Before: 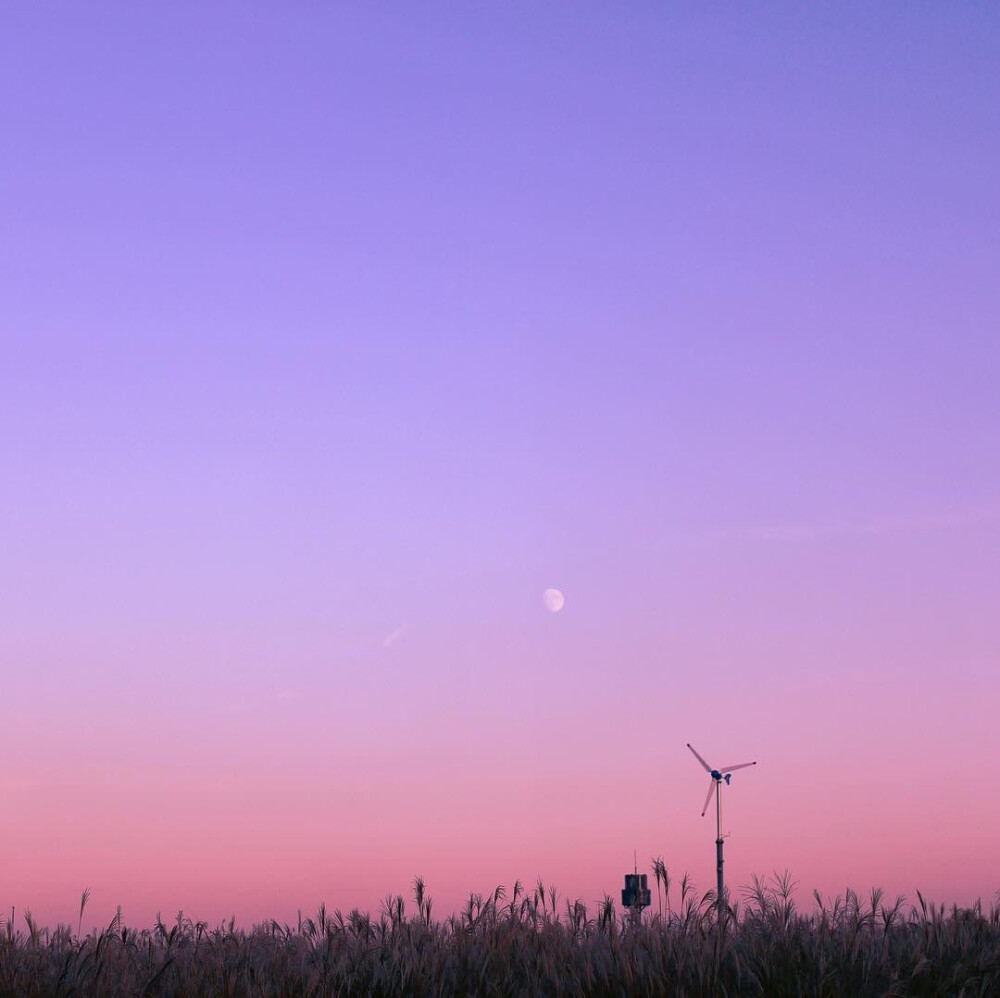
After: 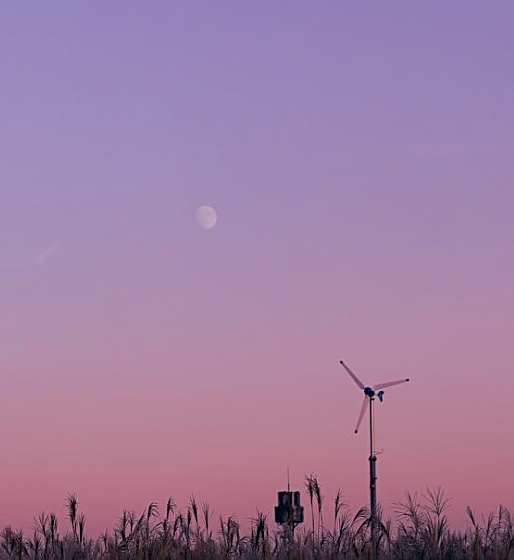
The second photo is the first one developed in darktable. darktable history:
crop: left 34.751%, top 38.388%, right 13.848%, bottom 5.414%
sharpen: on, module defaults
contrast brightness saturation: contrast 0.027, brightness -0.043
filmic rgb: black relative exposure -6.59 EV, white relative exposure 4.7 EV, hardness 3.12, contrast 0.794
tone equalizer: on, module defaults
